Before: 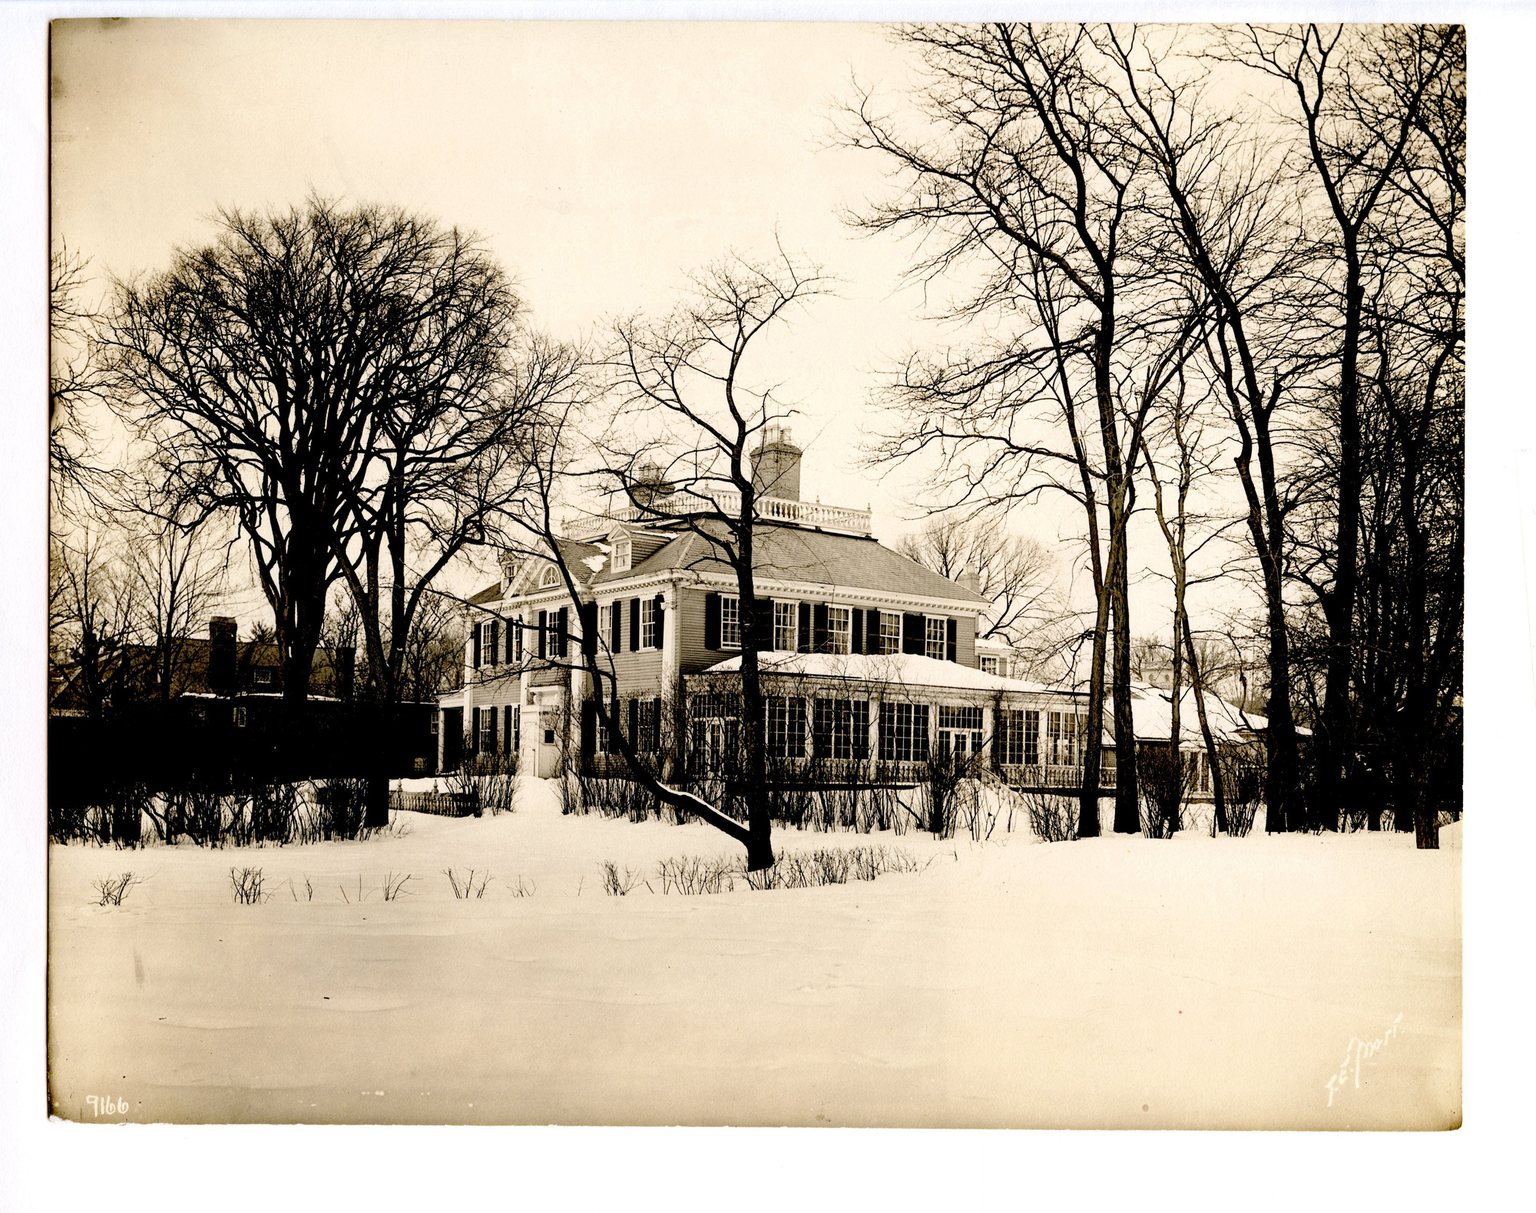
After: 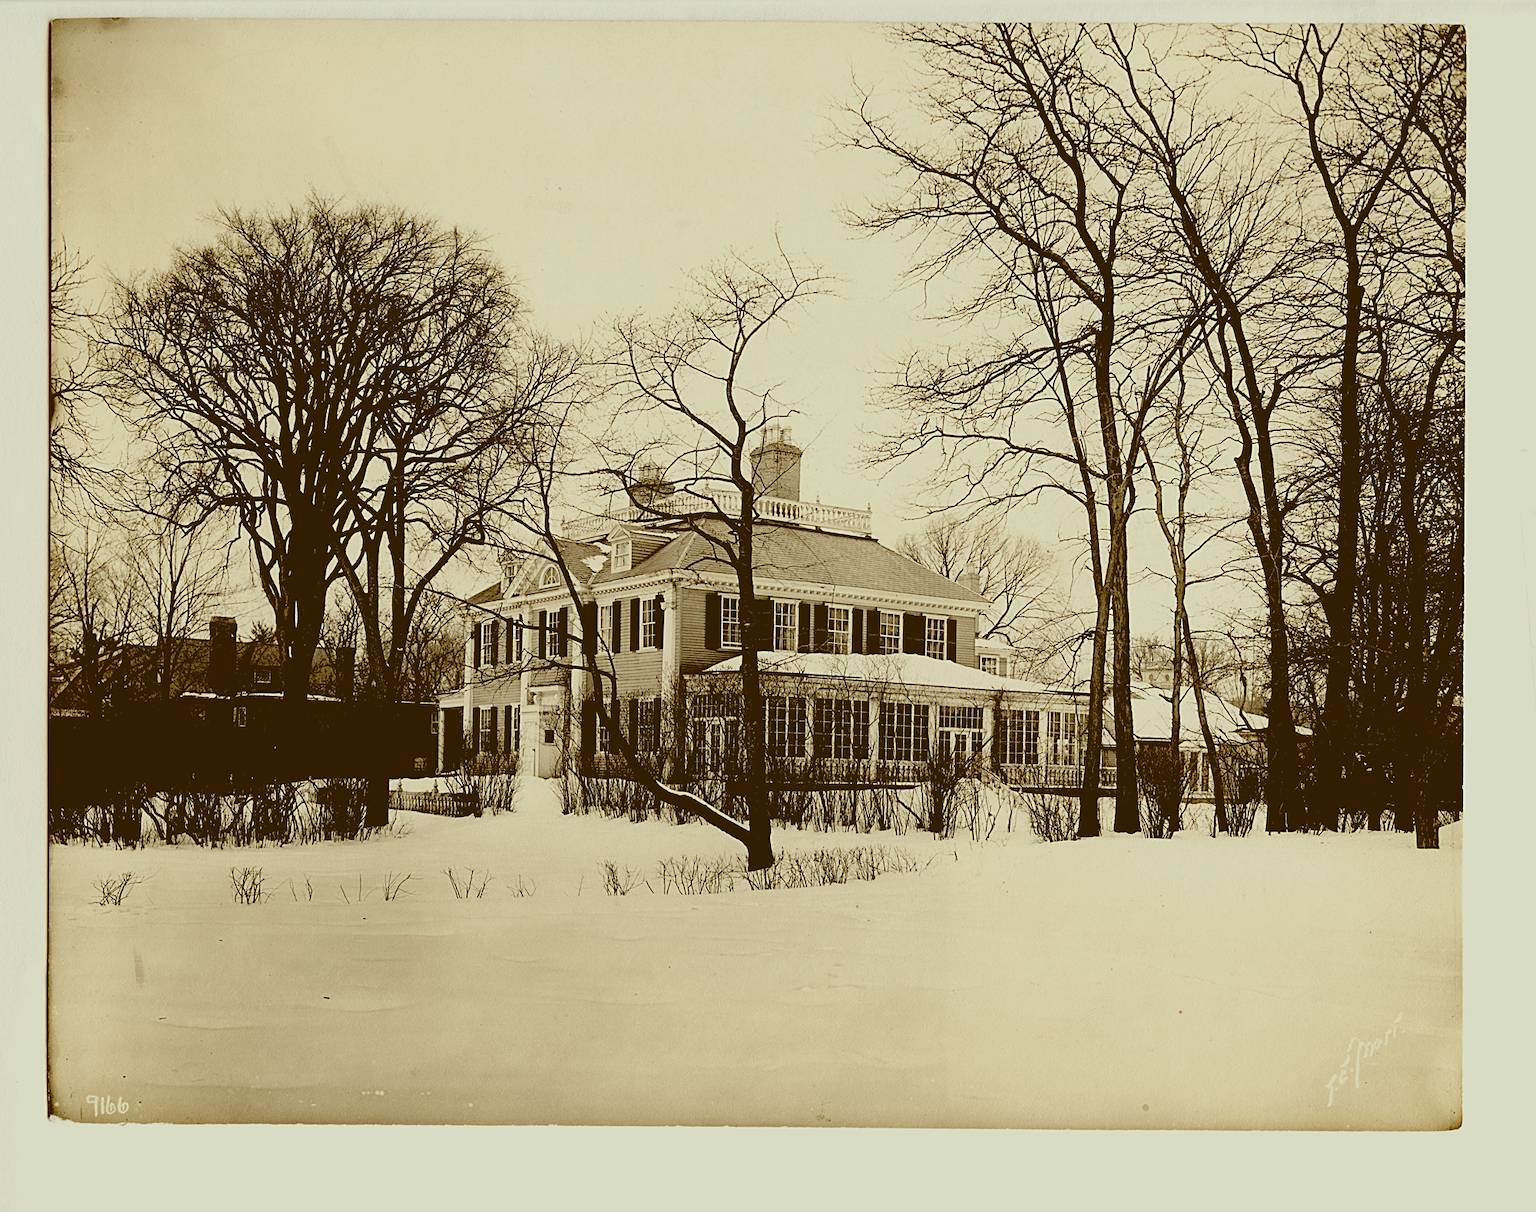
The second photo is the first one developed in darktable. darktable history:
sharpen: on, module defaults
color correction: highlights a* -5.94, highlights b* 9.48, shadows a* 10.12, shadows b* 23.94
contrast brightness saturation: contrast -0.26, saturation -0.43
